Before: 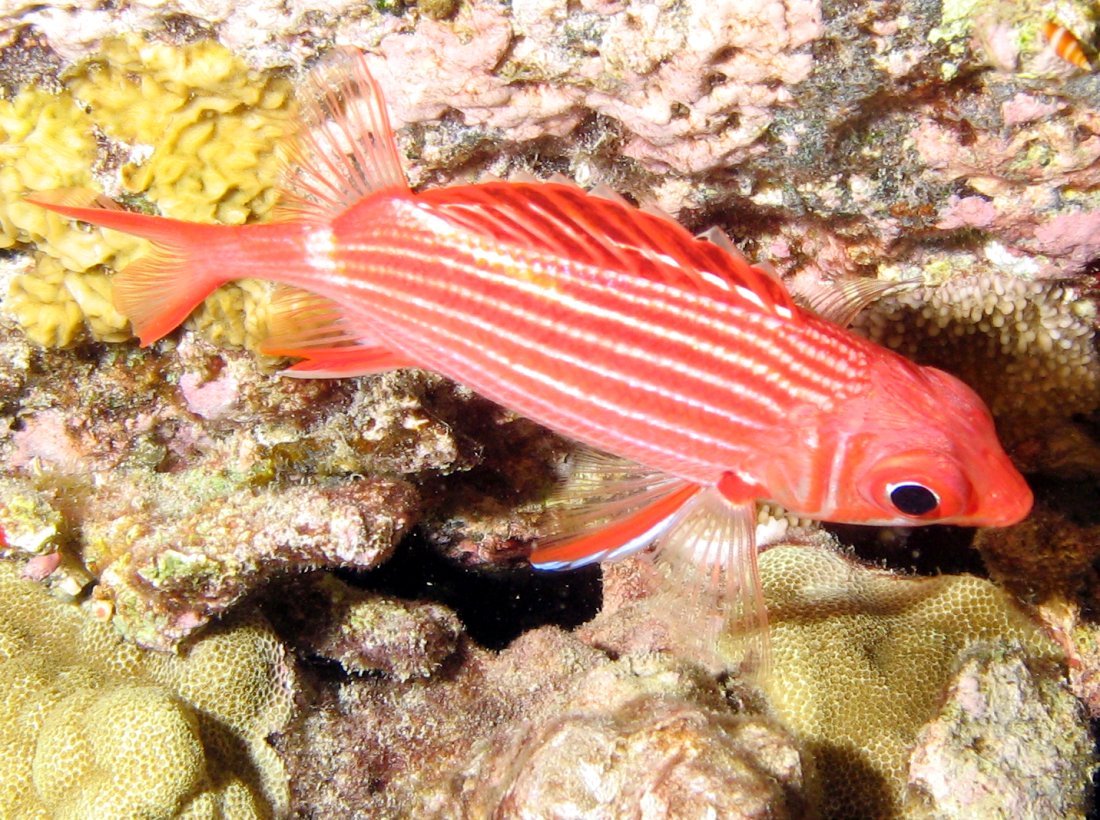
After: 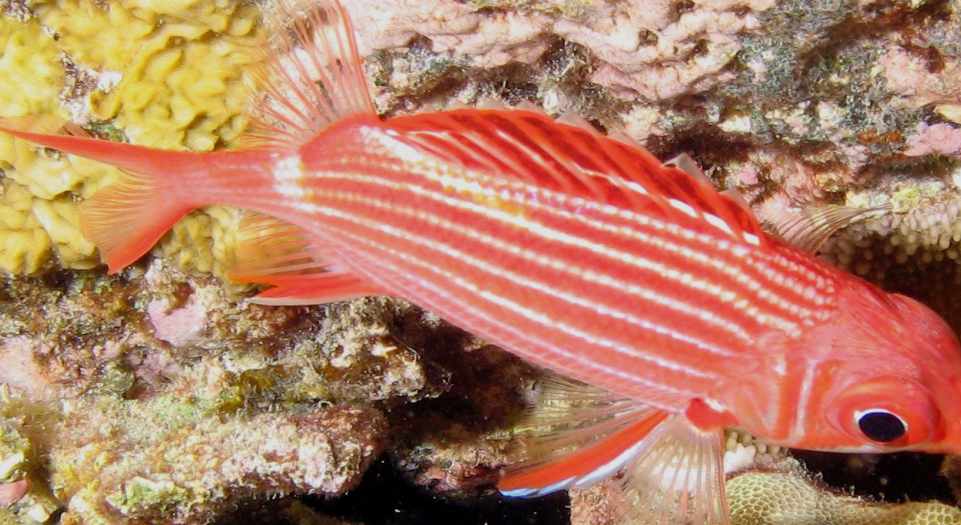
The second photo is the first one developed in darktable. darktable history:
exposure: exposure -0.396 EV, compensate exposure bias true, compensate highlight preservation false
crop: left 2.97%, top 8.916%, right 9.608%, bottom 26.947%
